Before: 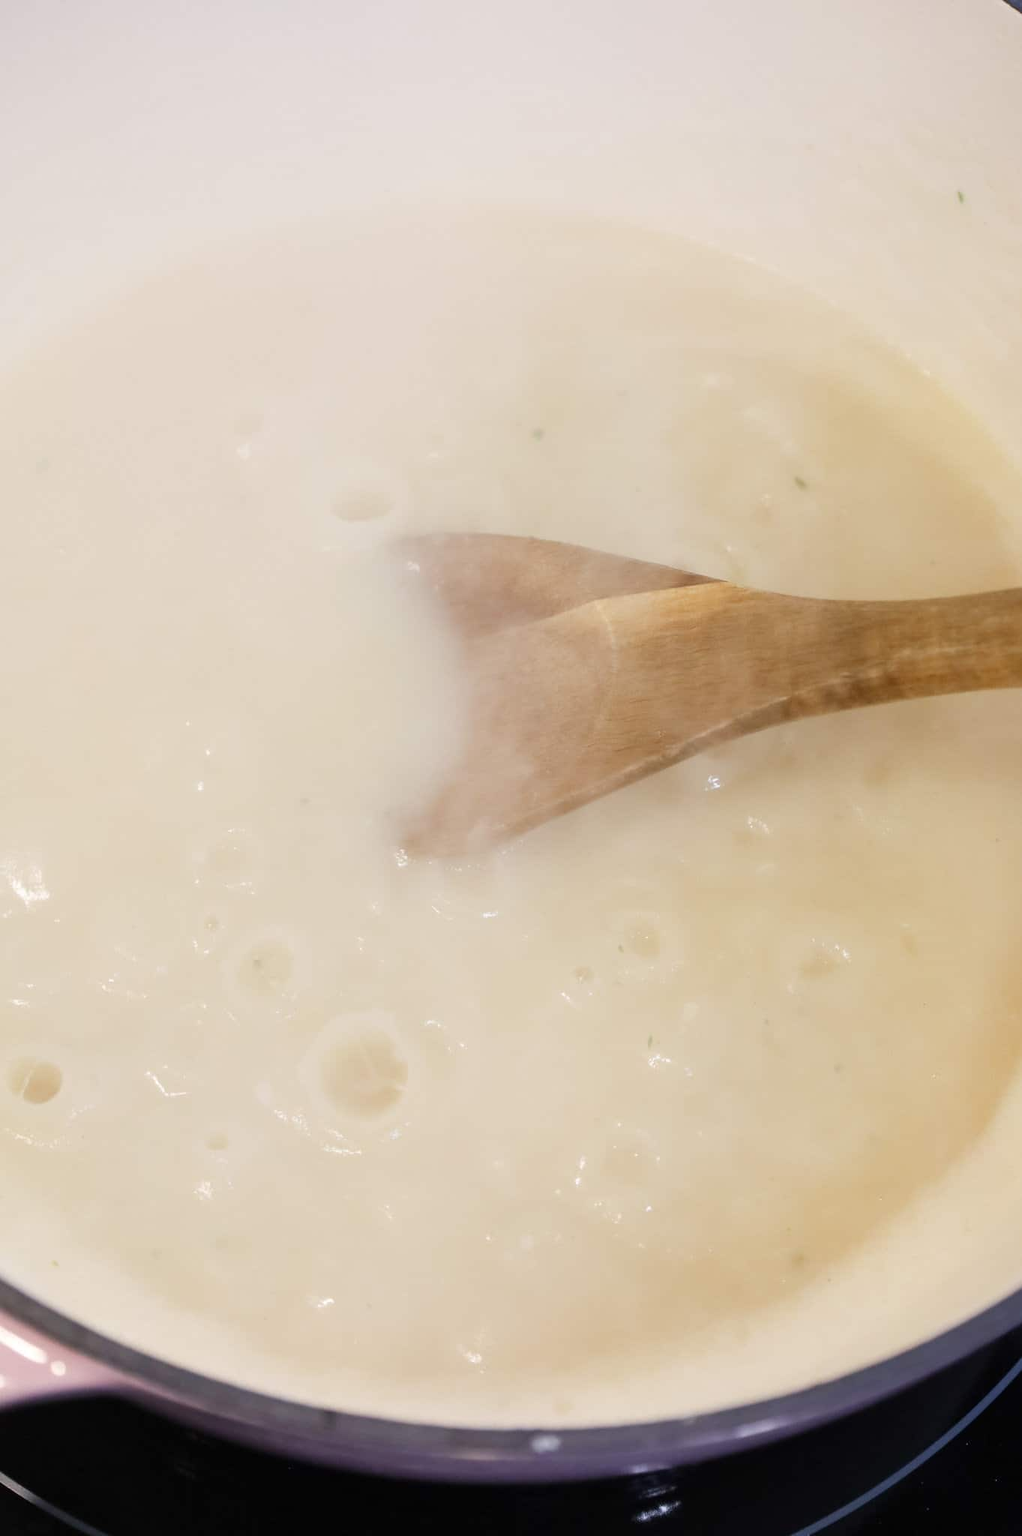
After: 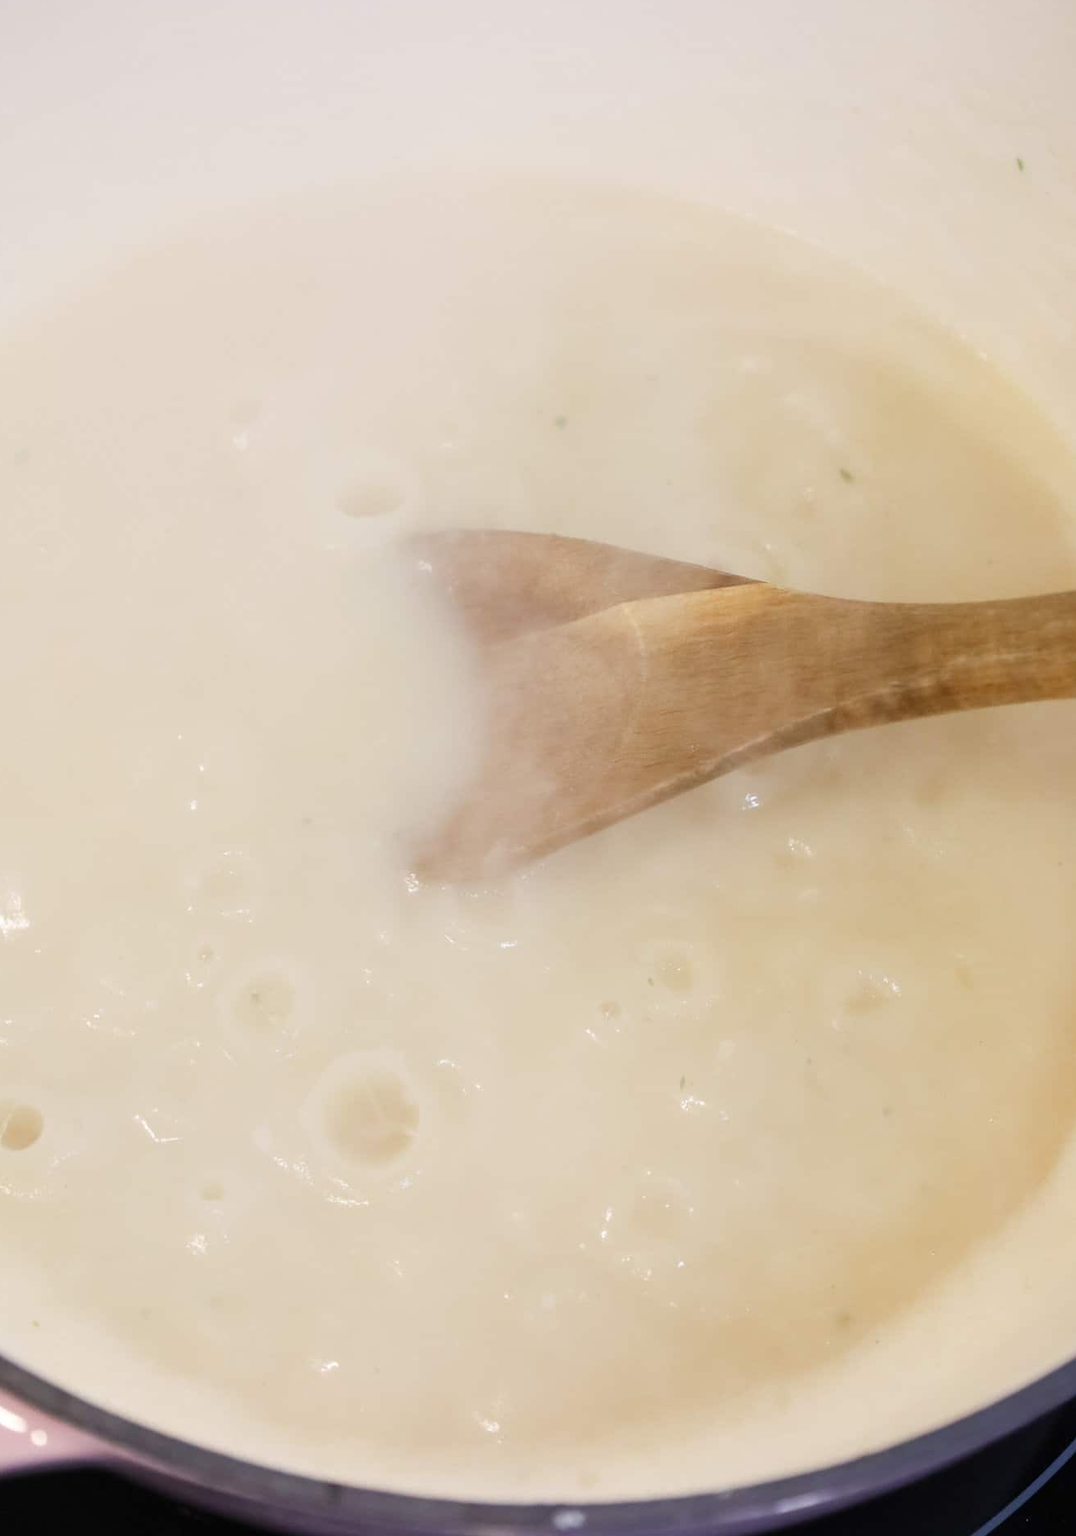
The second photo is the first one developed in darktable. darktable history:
color calibration: illuminant same as pipeline (D50), adaptation XYZ, x 0.346, y 0.357, temperature 5006.47 K
crop: left 2.274%, top 2.986%, right 0.846%, bottom 4.973%
